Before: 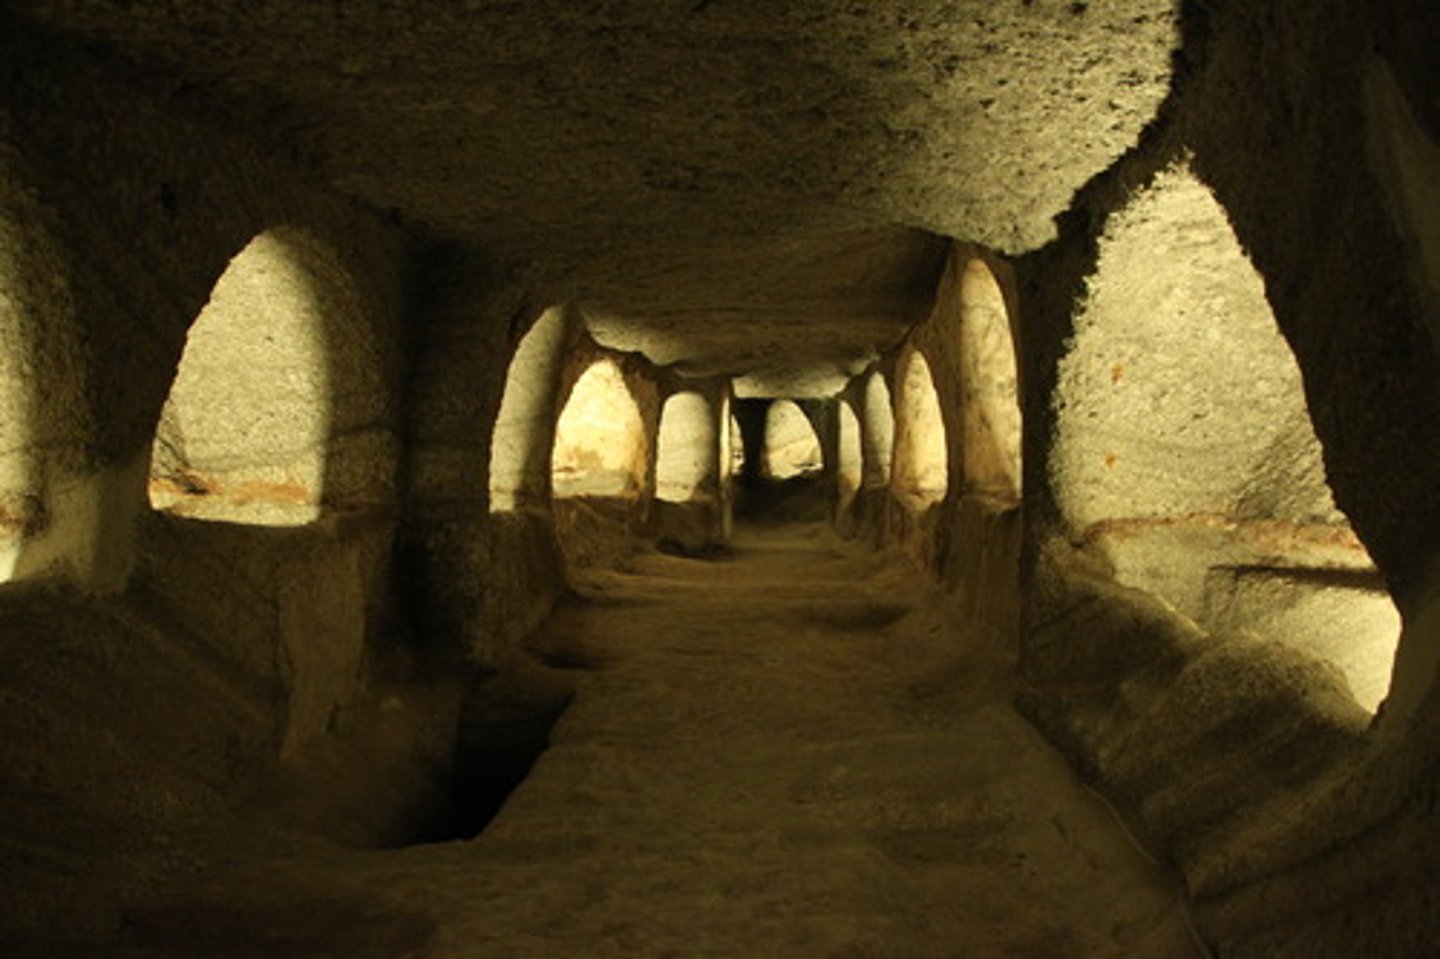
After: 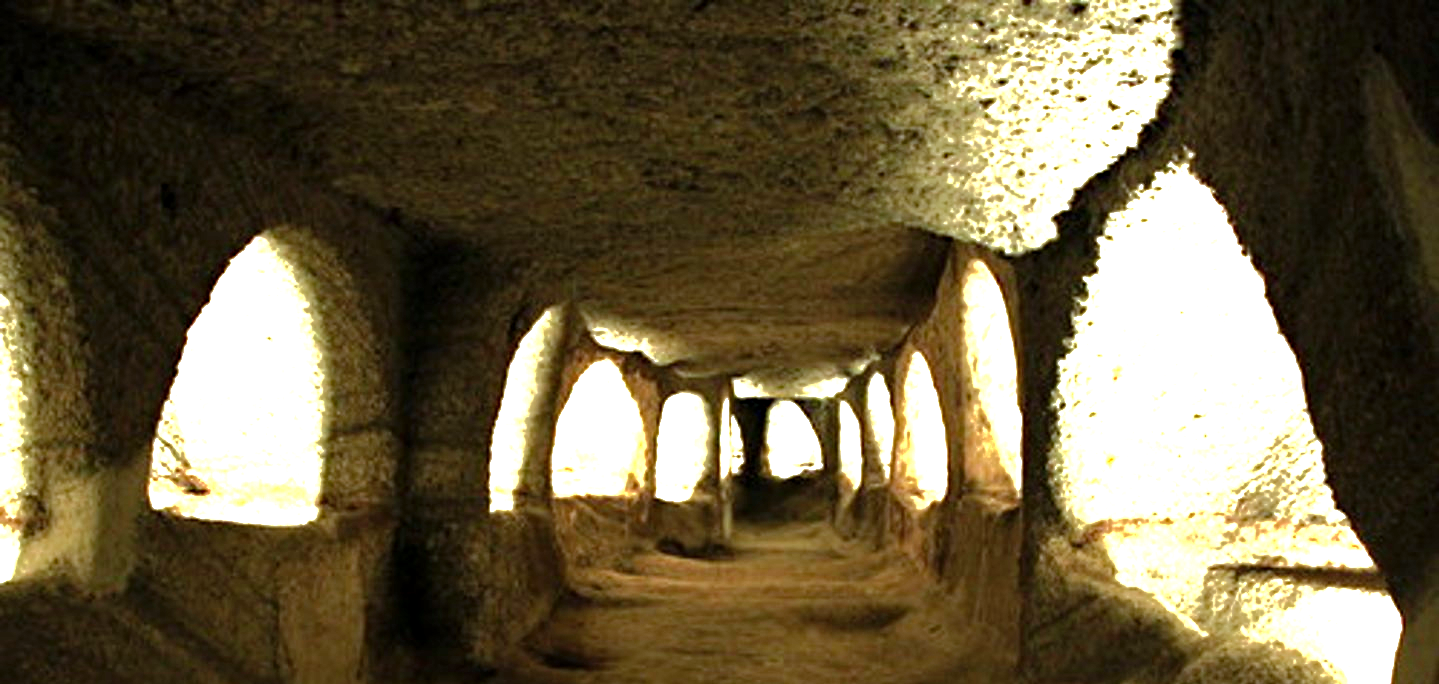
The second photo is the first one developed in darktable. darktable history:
haze removal: compatibility mode true, adaptive false
levels: levels [0, 0.281, 0.562]
crop: right 0.001%, bottom 28.623%
exposure: black level correction 0.002, compensate highlight preservation false
color correction: highlights a* -2.23, highlights b* -18.41
tone curve: curves: ch0 [(0, 0) (0.003, 0.003) (0.011, 0.01) (0.025, 0.023) (0.044, 0.042) (0.069, 0.065) (0.1, 0.094) (0.136, 0.128) (0.177, 0.167) (0.224, 0.211) (0.277, 0.261) (0.335, 0.316) (0.399, 0.376) (0.468, 0.441) (0.543, 0.685) (0.623, 0.741) (0.709, 0.8) (0.801, 0.863) (0.898, 0.929) (1, 1)], color space Lab, linked channels, preserve colors none
color calibration: illuminant as shot in camera, x 0.358, y 0.373, temperature 4628.91 K
